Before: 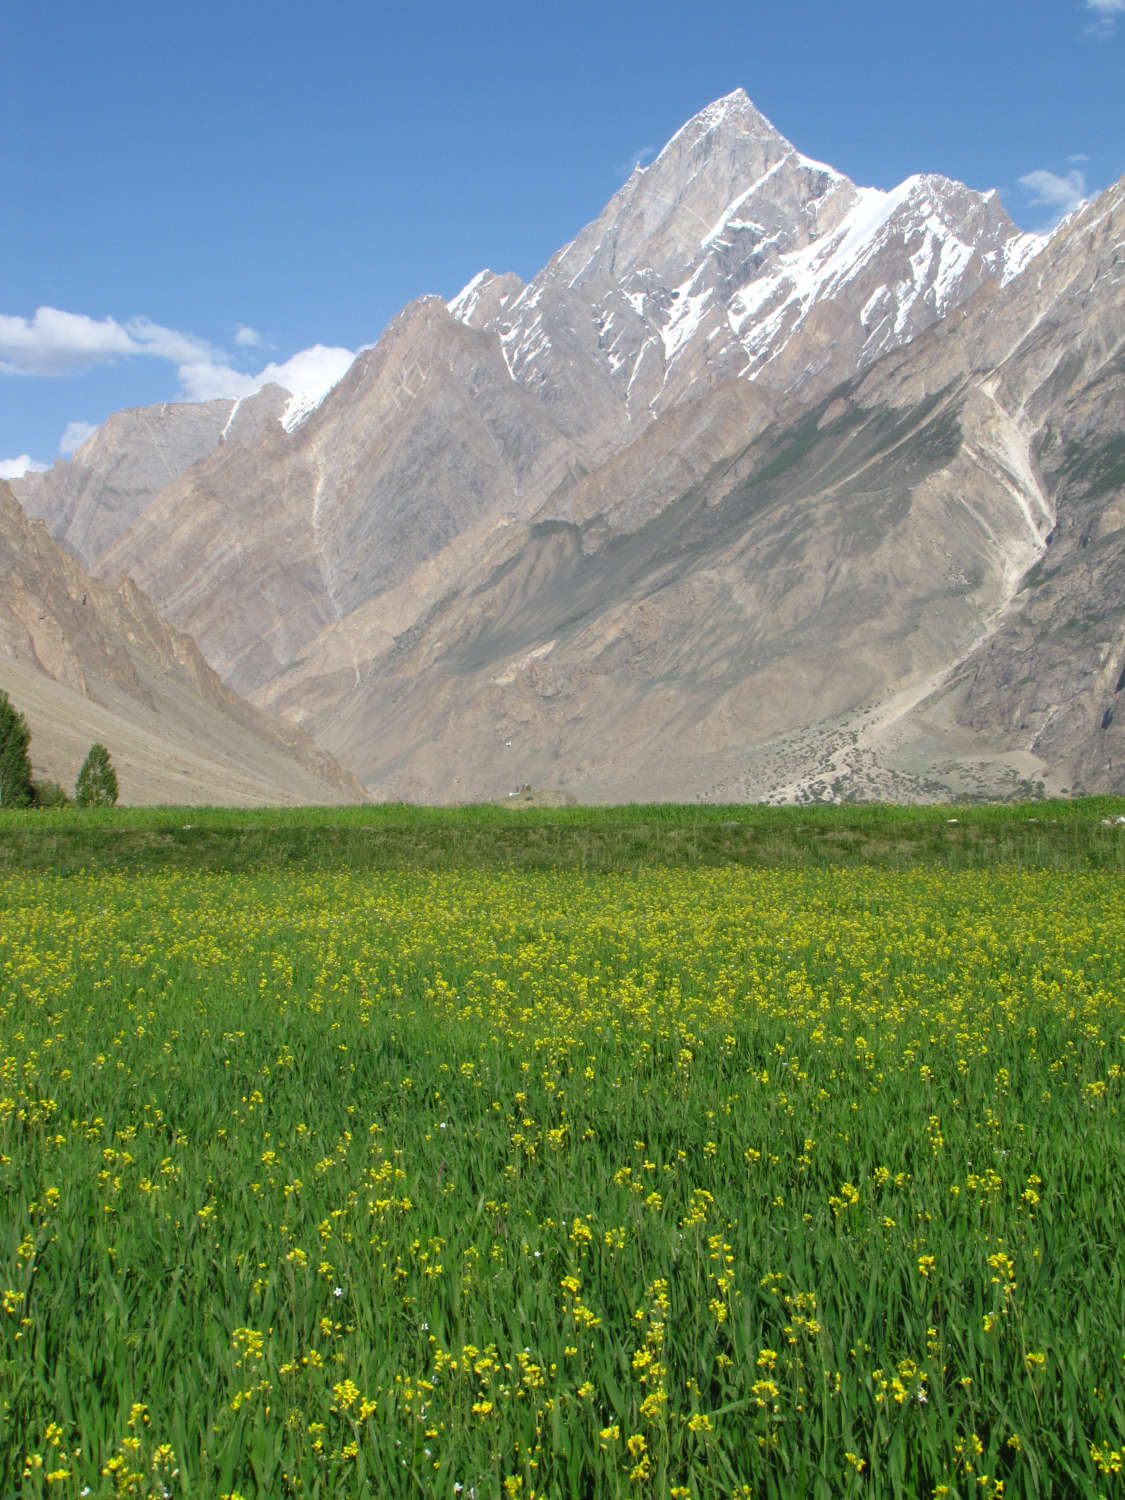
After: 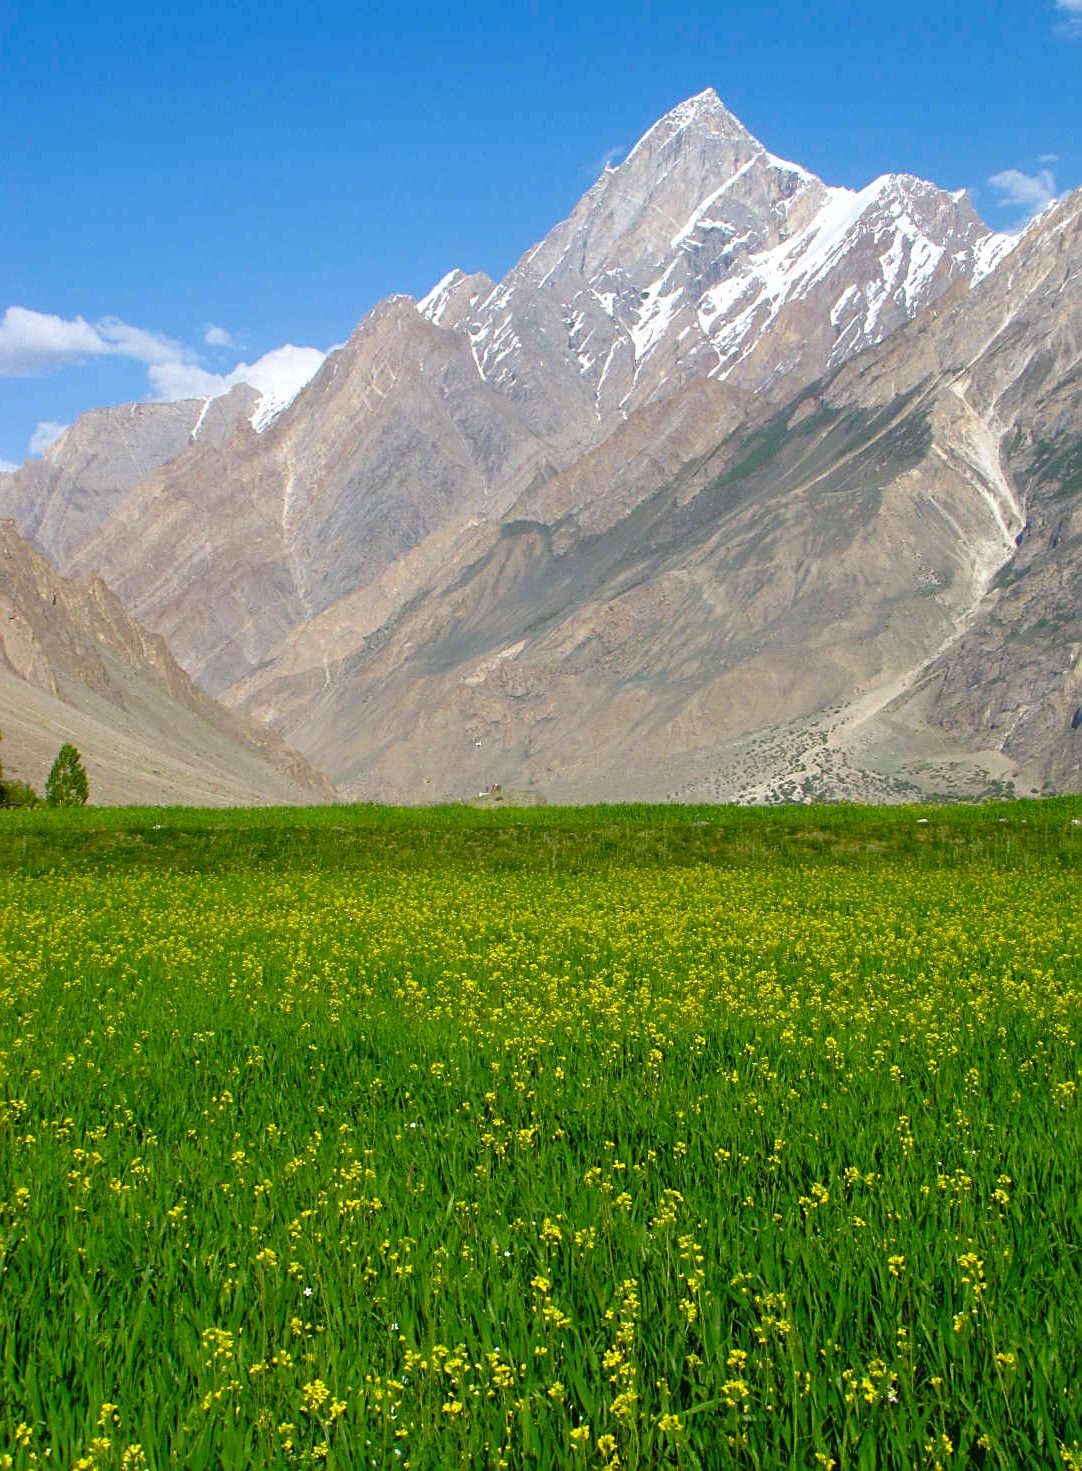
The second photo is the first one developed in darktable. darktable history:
color balance rgb: perceptual saturation grading › global saturation 0.931%, perceptual saturation grading › mid-tones 6.279%, perceptual saturation grading › shadows 71.726%, global vibrance 26.986%
crop and rotate: left 2.701%, right 1.04%, bottom 1.906%
sharpen: on, module defaults
tone equalizer: on, module defaults
